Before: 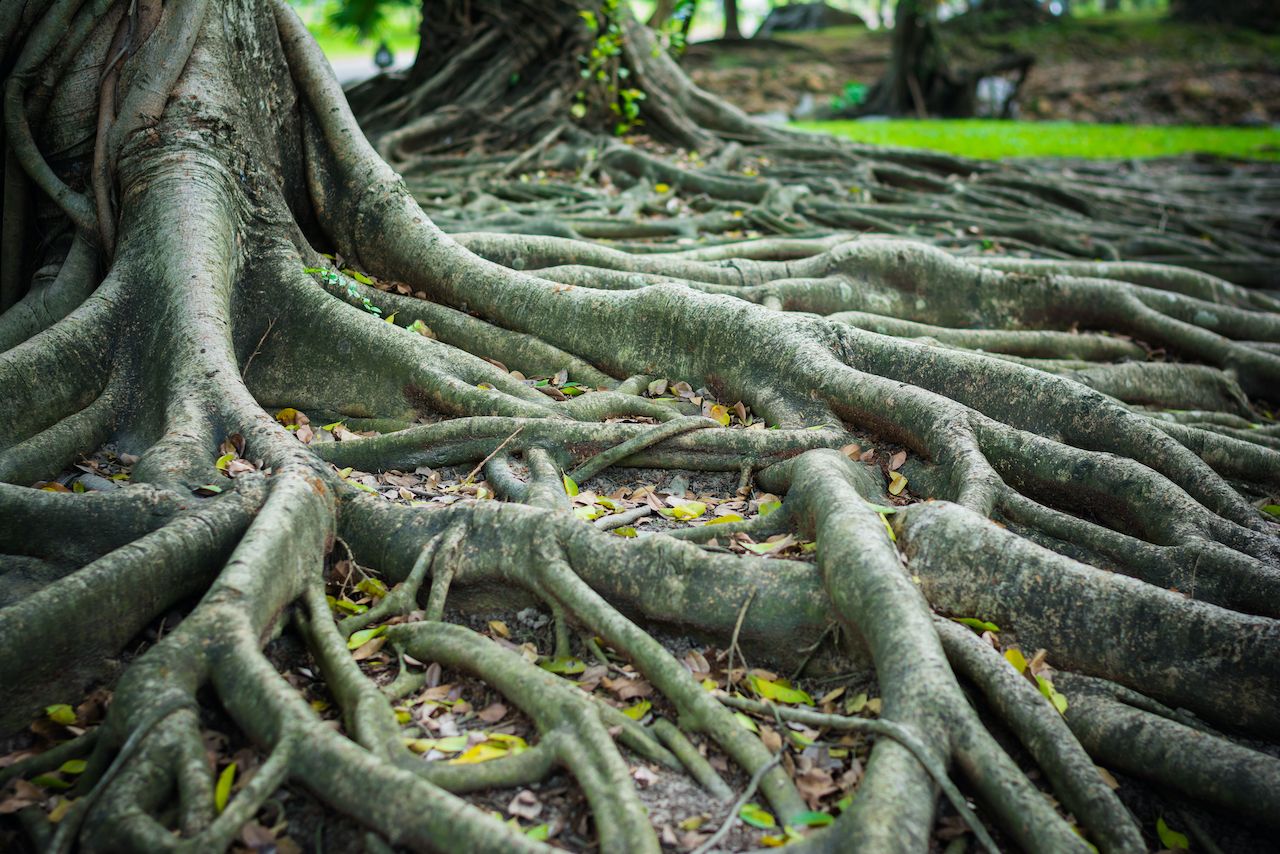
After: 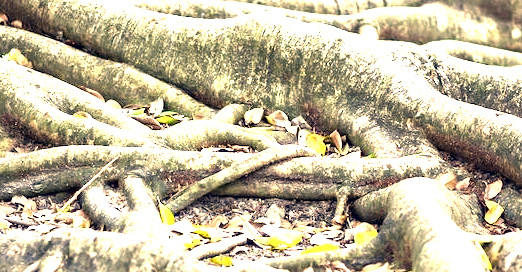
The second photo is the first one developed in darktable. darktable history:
color correction: highlights a* 20.17, highlights b* 27.27, shadows a* 3.28, shadows b* -17.87, saturation 0.747
crop: left 31.633%, top 31.839%, right 27.566%, bottom 36.262%
exposure: black level correction 0, exposure 1.873 EV, compensate highlight preservation false
local contrast: mode bilateral grid, contrast 19, coarseness 50, detail 141%, midtone range 0.2
contrast equalizer: y [[0.545, 0.572, 0.59, 0.59, 0.571, 0.545], [0.5 ×6], [0.5 ×6], [0 ×6], [0 ×6]]
